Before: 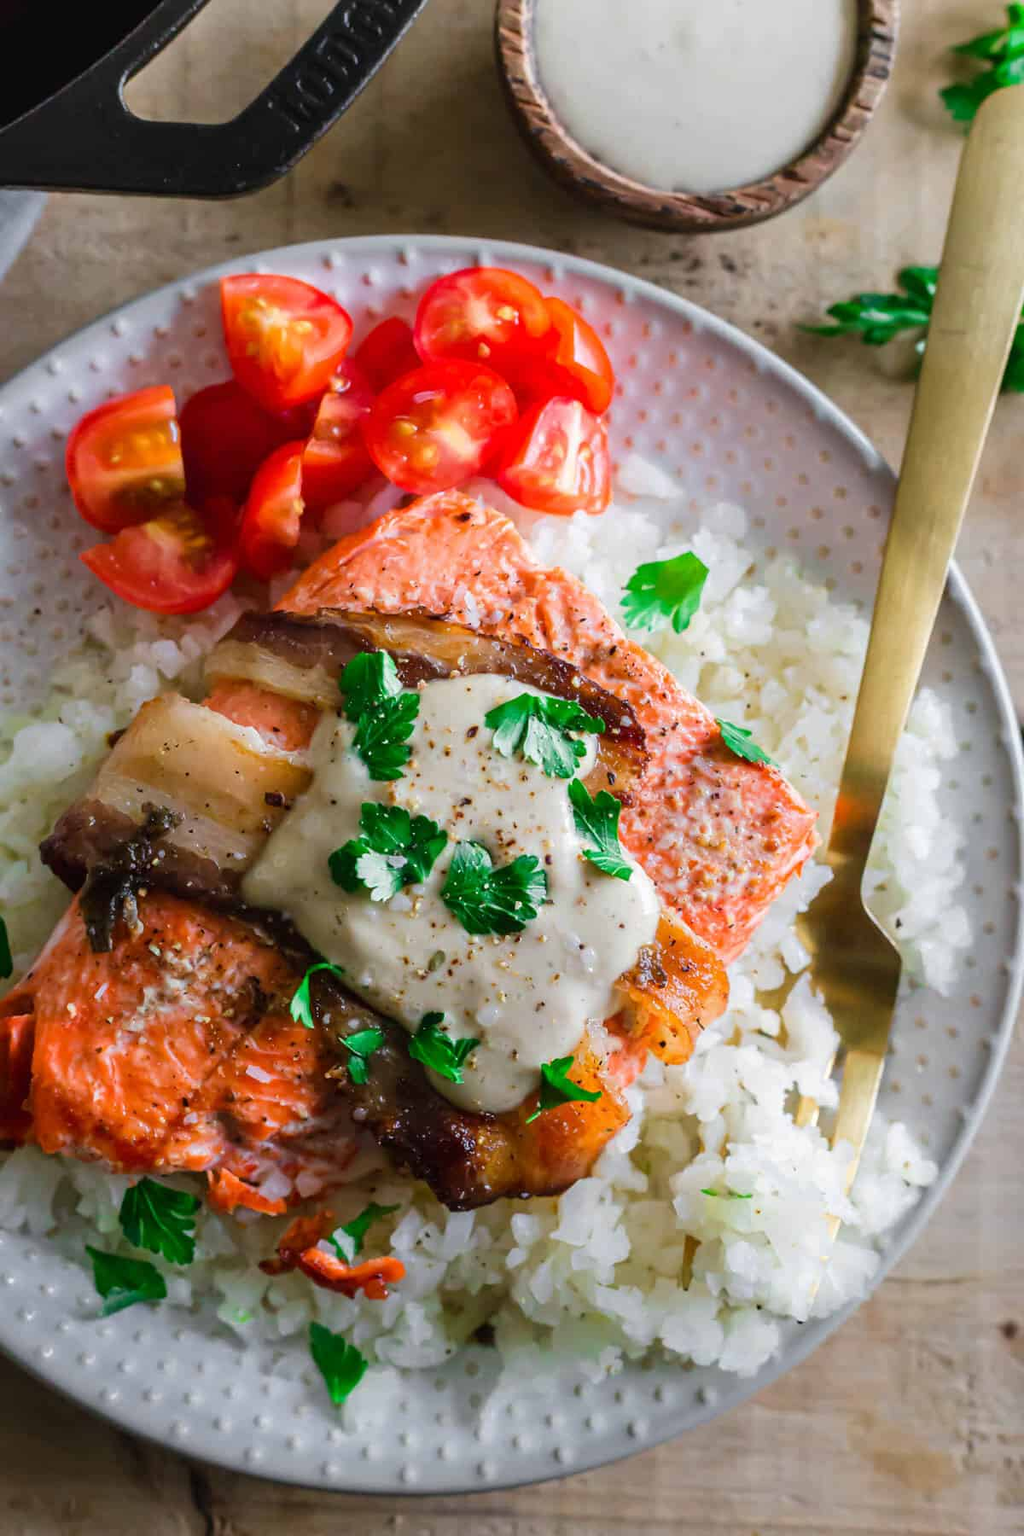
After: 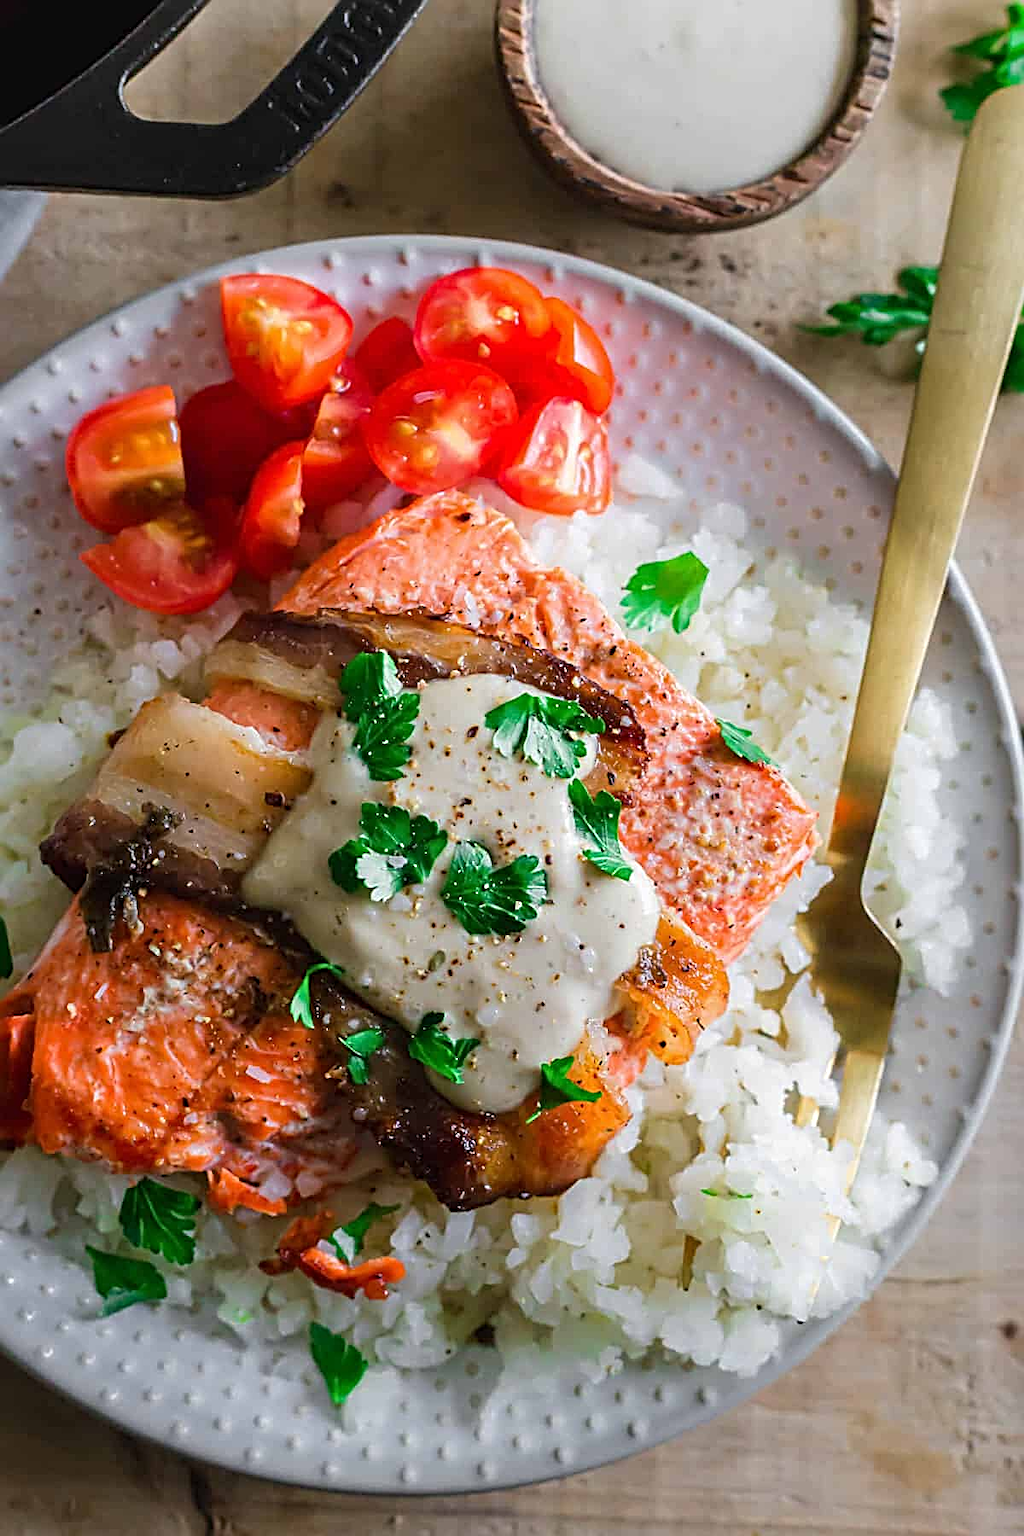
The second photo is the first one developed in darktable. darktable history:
sharpen: radius 2.835, amount 0.715
